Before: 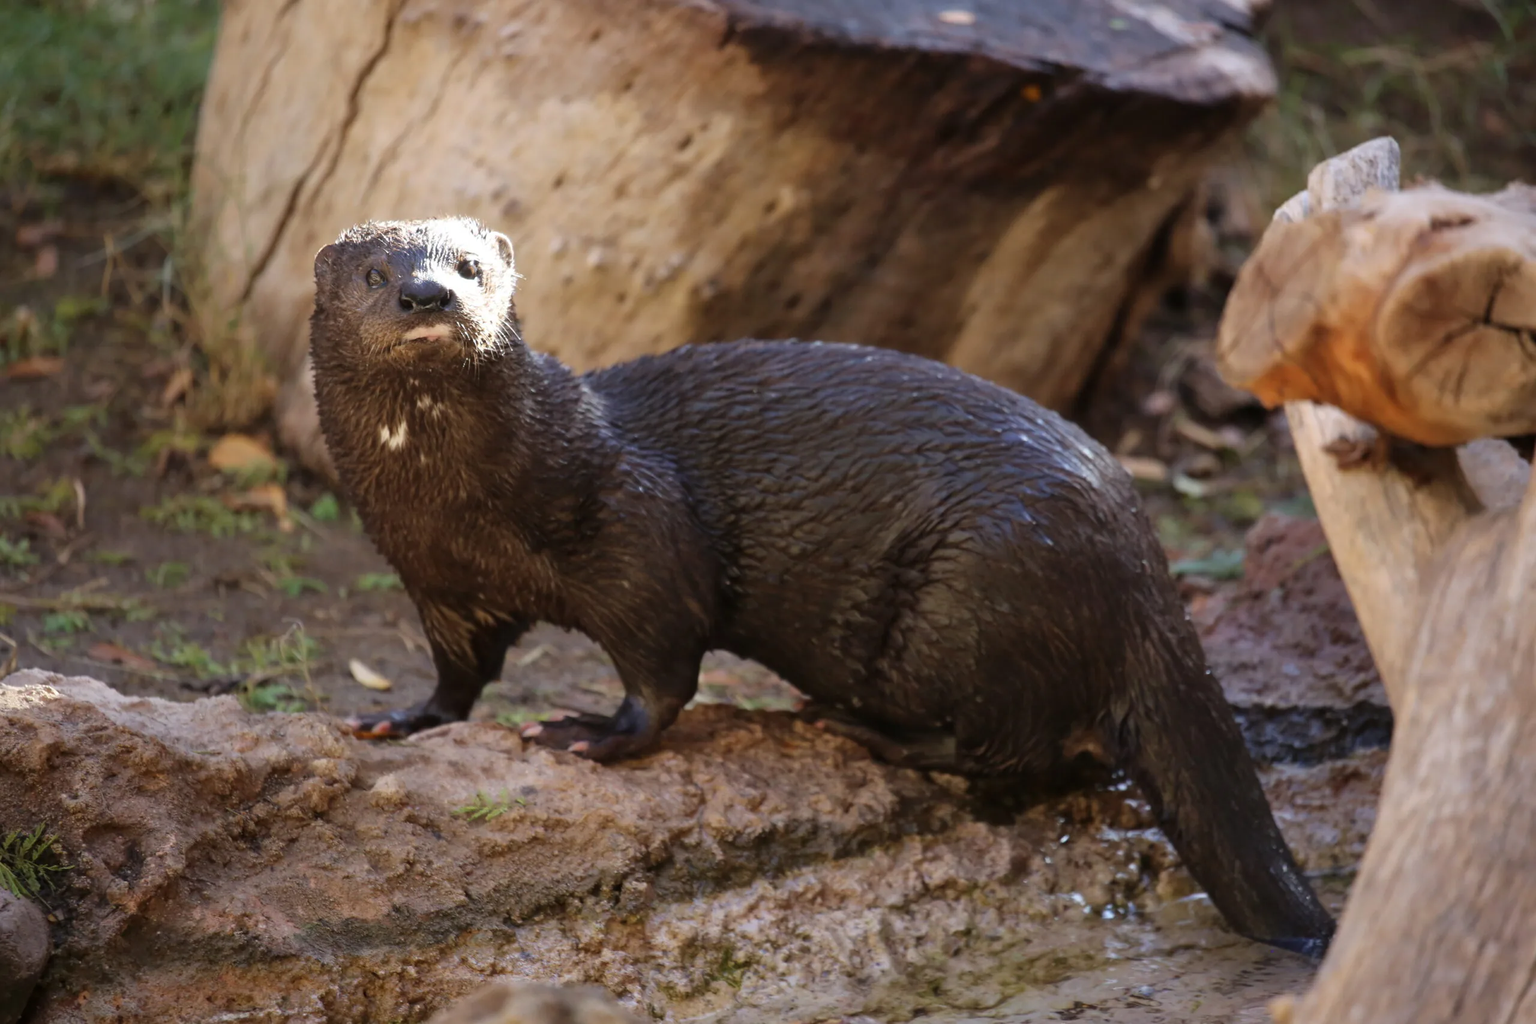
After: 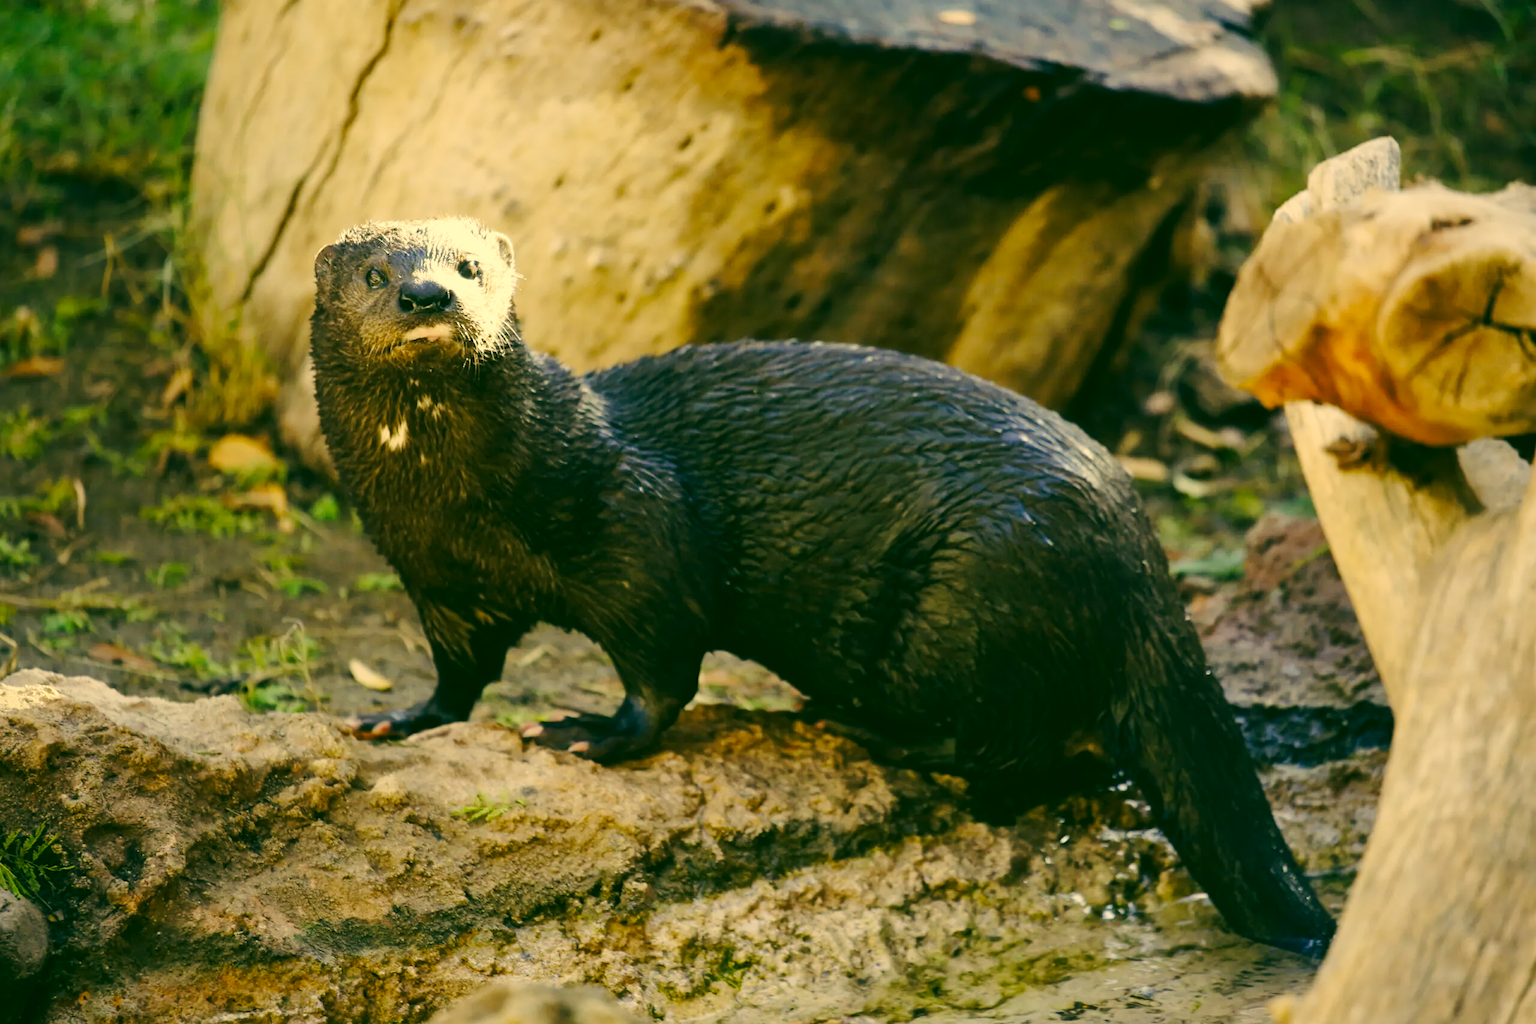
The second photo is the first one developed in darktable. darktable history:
color correction: highlights a* 5.71, highlights b* 33.76, shadows a* -26.5, shadows b* 4.02
tone curve: curves: ch0 [(0, 0.023) (0.103, 0.087) (0.277, 0.28) (0.438, 0.547) (0.546, 0.678) (0.735, 0.843) (0.994, 1)]; ch1 [(0, 0) (0.371, 0.261) (0.465, 0.42) (0.488, 0.477) (0.512, 0.513) (0.542, 0.581) (0.574, 0.647) (0.636, 0.747) (1, 1)]; ch2 [(0, 0) (0.369, 0.388) (0.449, 0.431) (0.478, 0.471) (0.516, 0.517) (0.575, 0.642) (0.649, 0.726) (1, 1)], preserve colors none
